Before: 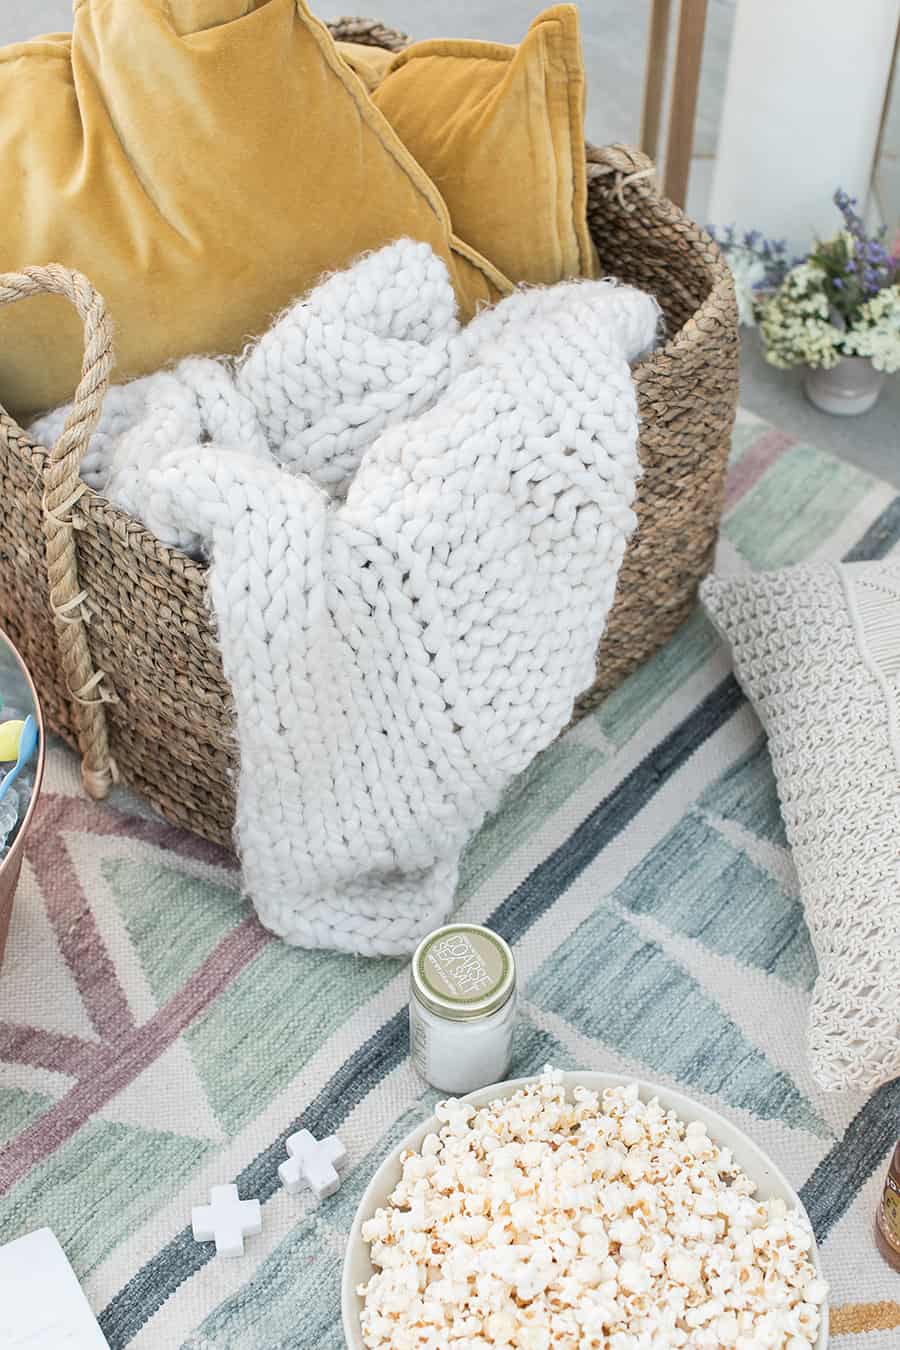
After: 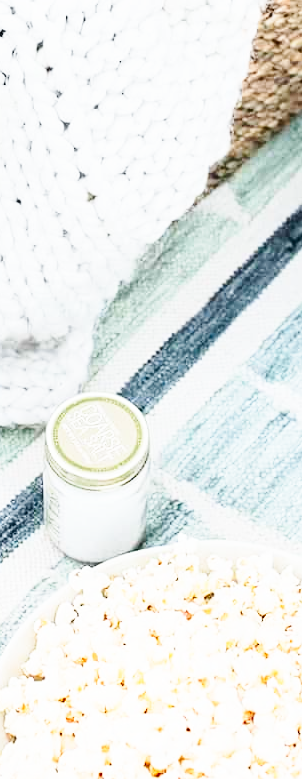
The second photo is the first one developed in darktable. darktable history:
base curve: curves: ch0 [(0, 0) (0.018, 0.026) (0.143, 0.37) (0.33, 0.731) (0.458, 0.853) (0.735, 0.965) (0.905, 0.986) (1, 1)], preserve colors none
contrast brightness saturation: contrast 0.187, brightness -0.101, saturation 0.21
crop: left 40.704%, top 39.335%, right 25.72%, bottom 2.961%
